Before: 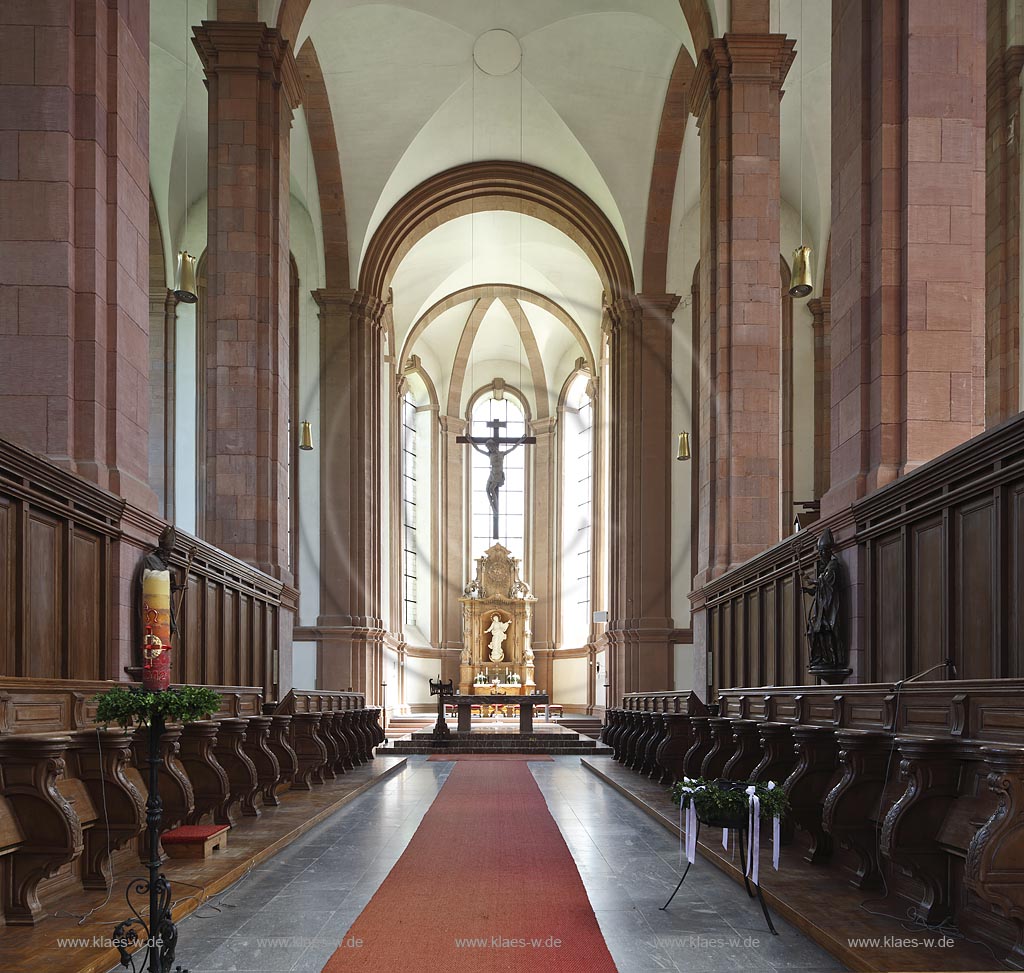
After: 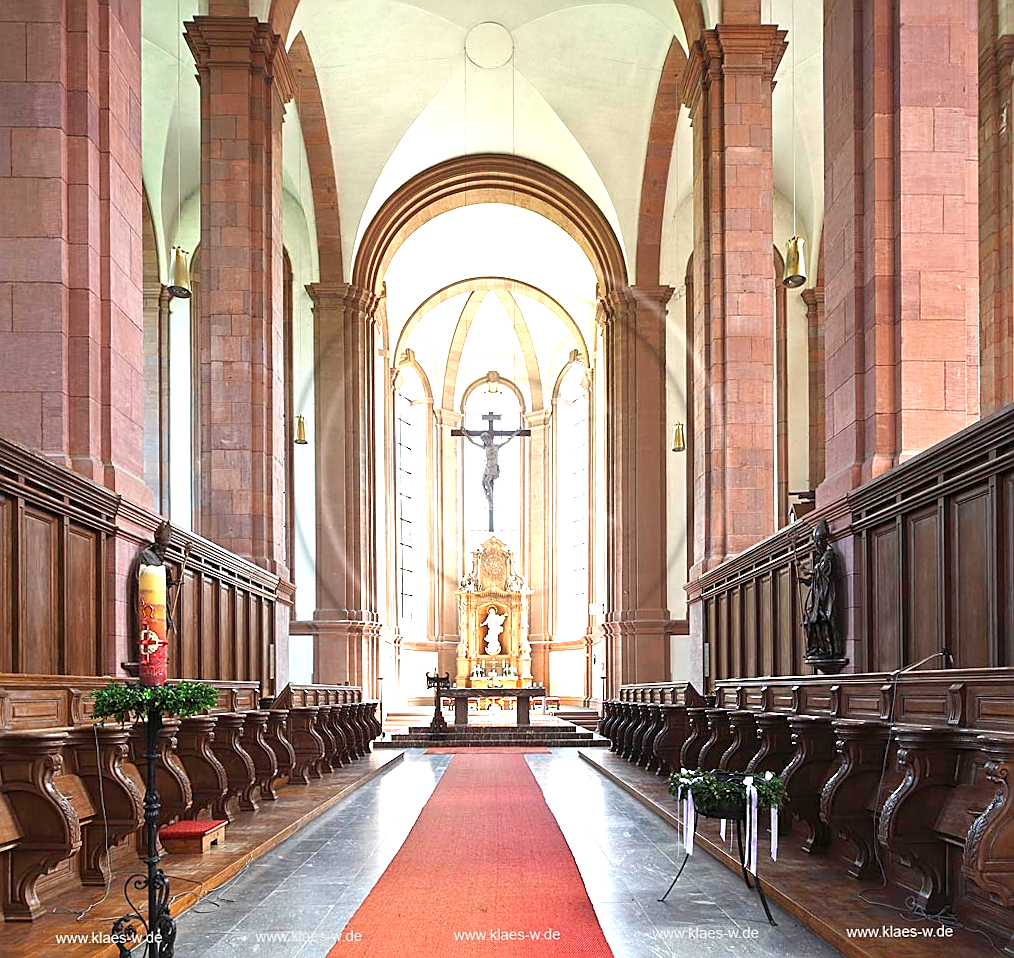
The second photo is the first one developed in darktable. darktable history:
rotate and perspective: rotation -0.45°, automatic cropping original format, crop left 0.008, crop right 0.992, crop top 0.012, crop bottom 0.988
exposure: black level correction 0, exposure 1.35 EV, compensate exposure bias true, compensate highlight preservation false
sharpen: on, module defaults
